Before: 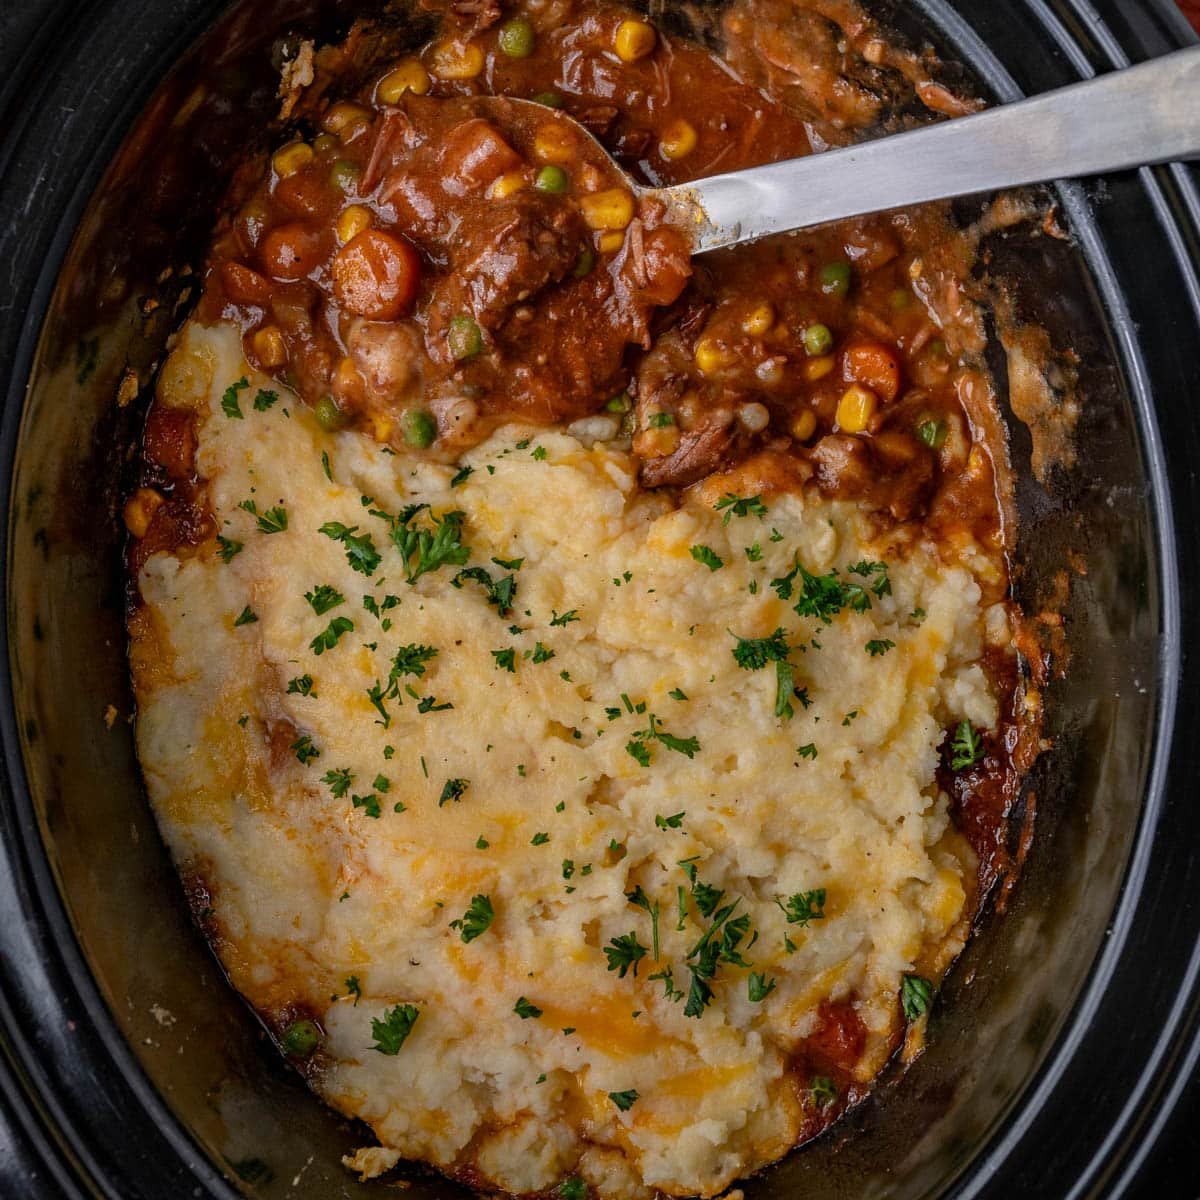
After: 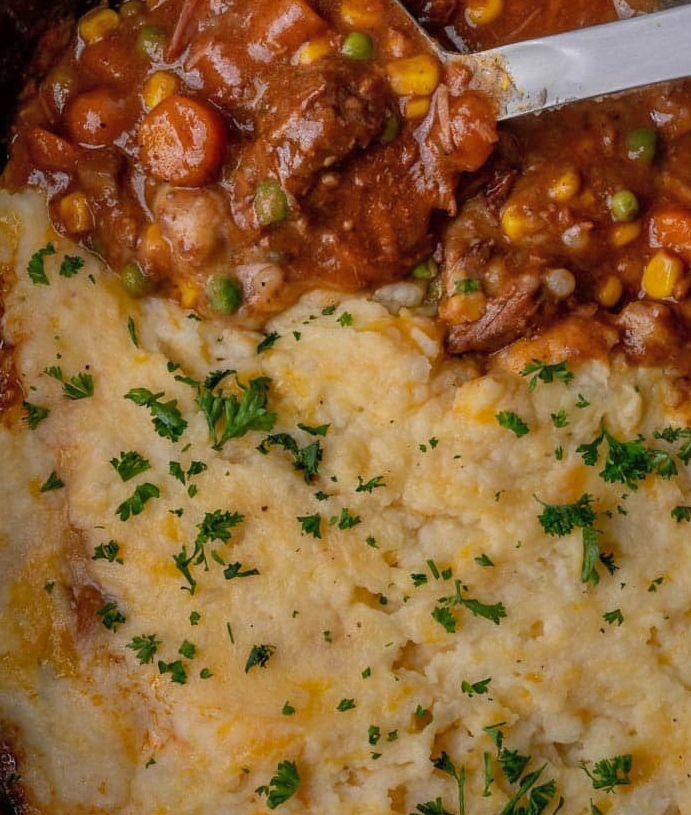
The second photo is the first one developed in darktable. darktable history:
exposure: compensate highlight preservation false
crop: left 16.192%, top 11.187%, right 26.18%, bottom 20.842%
shadows and highlights: shadows 39.34, highlights -59.8
tone equalizer: on, module defaults
